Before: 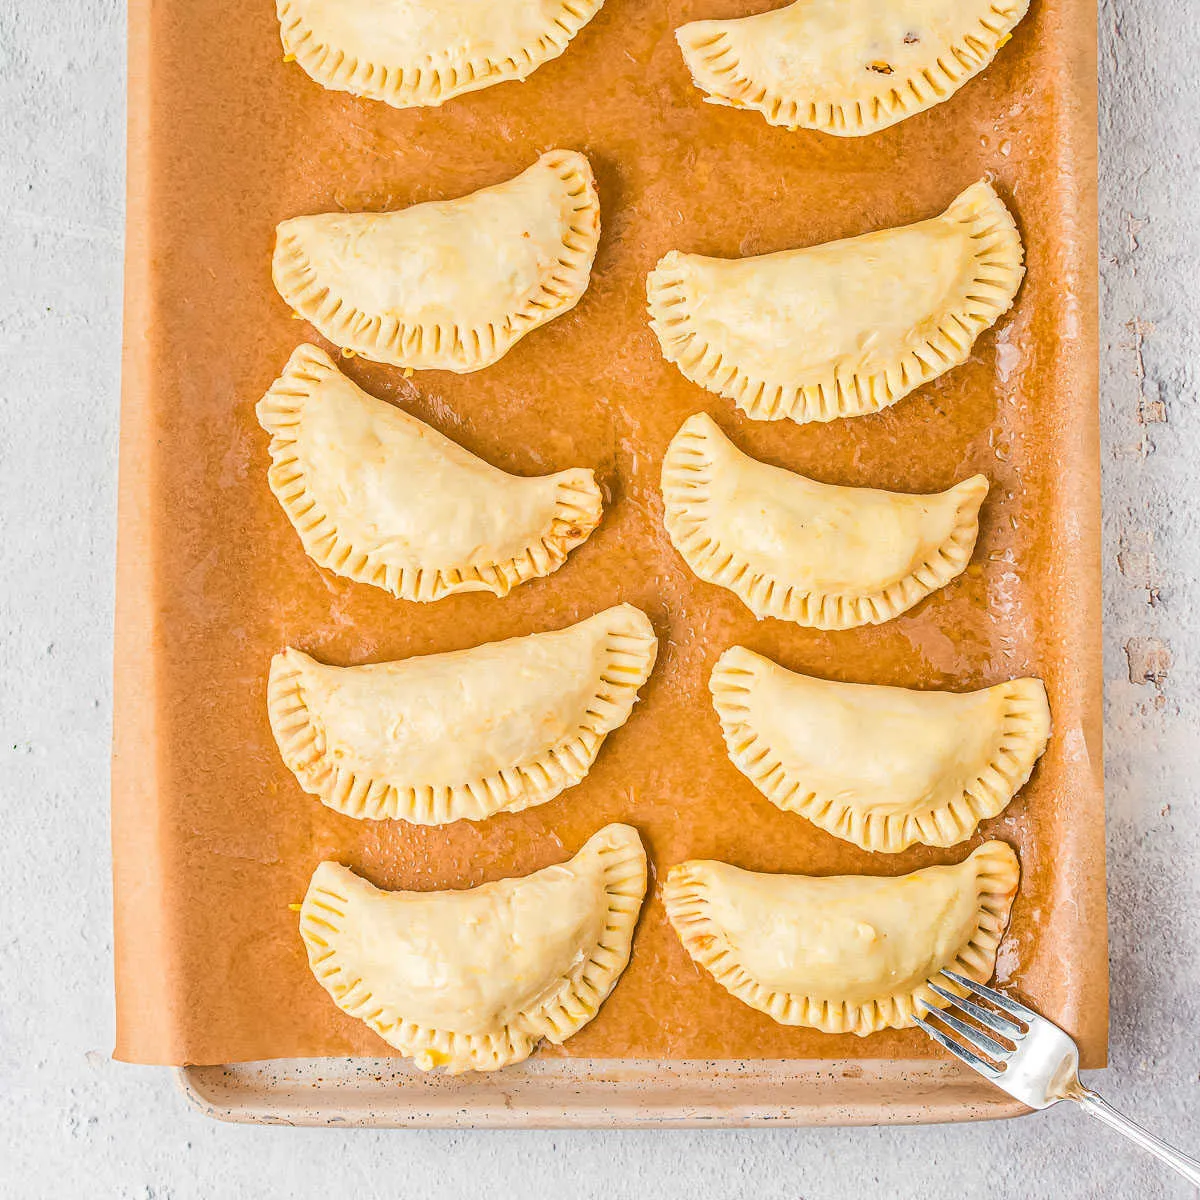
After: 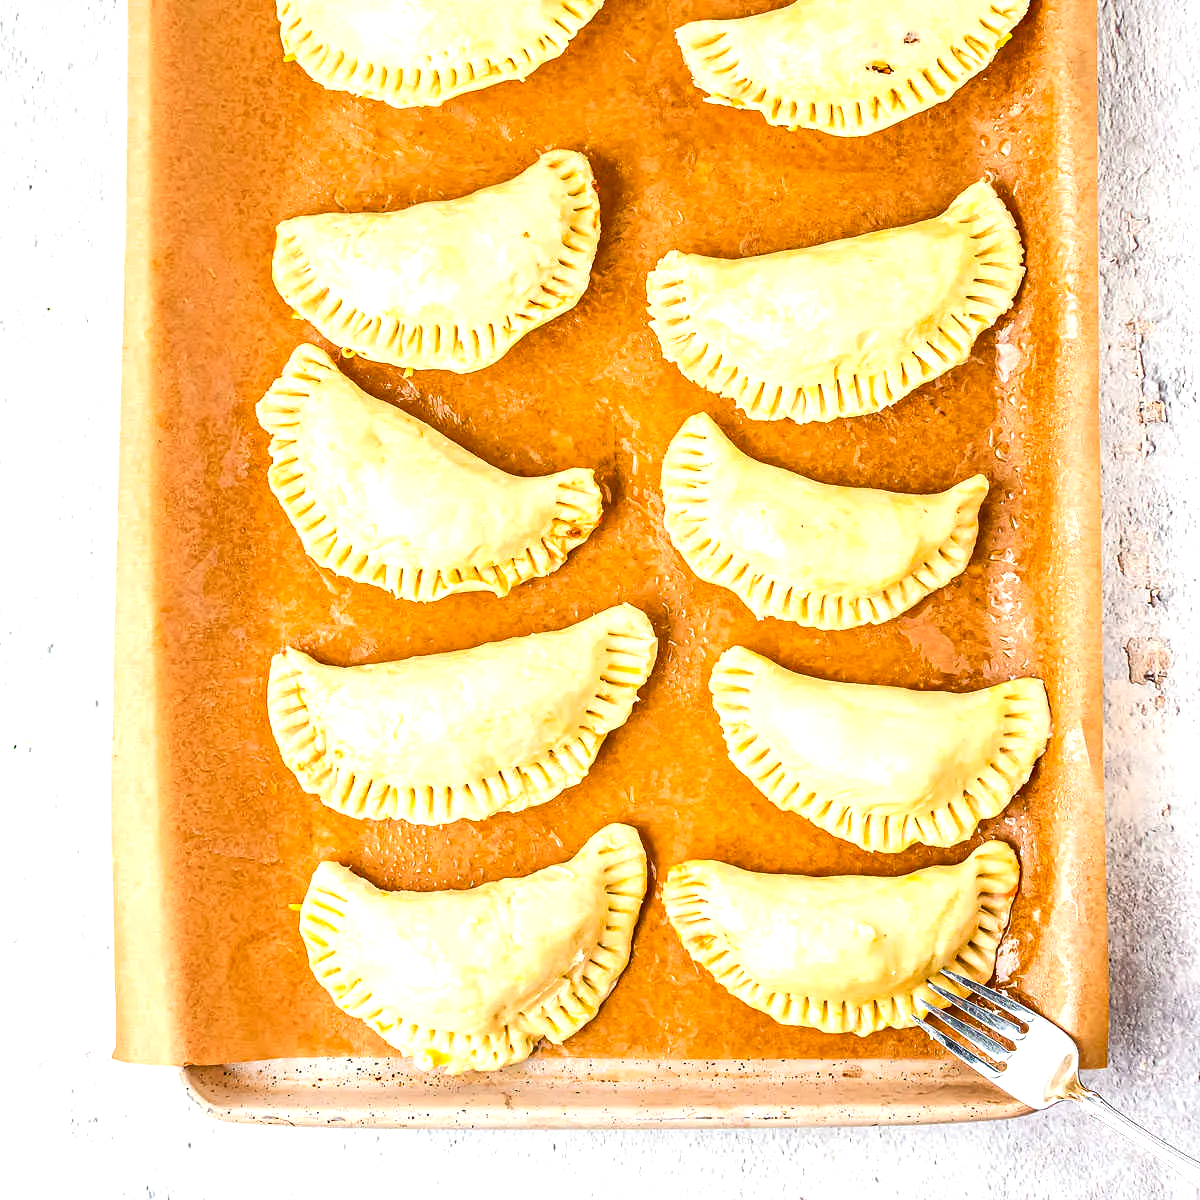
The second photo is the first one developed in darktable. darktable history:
tone equalizer: on, module defaults
exposure: black level correction 0, exposure 0.702 EV, compensate highlight preservation false
contrast brightness saturation: contrast 0.103, brightness -0.264, saturation 0.137
